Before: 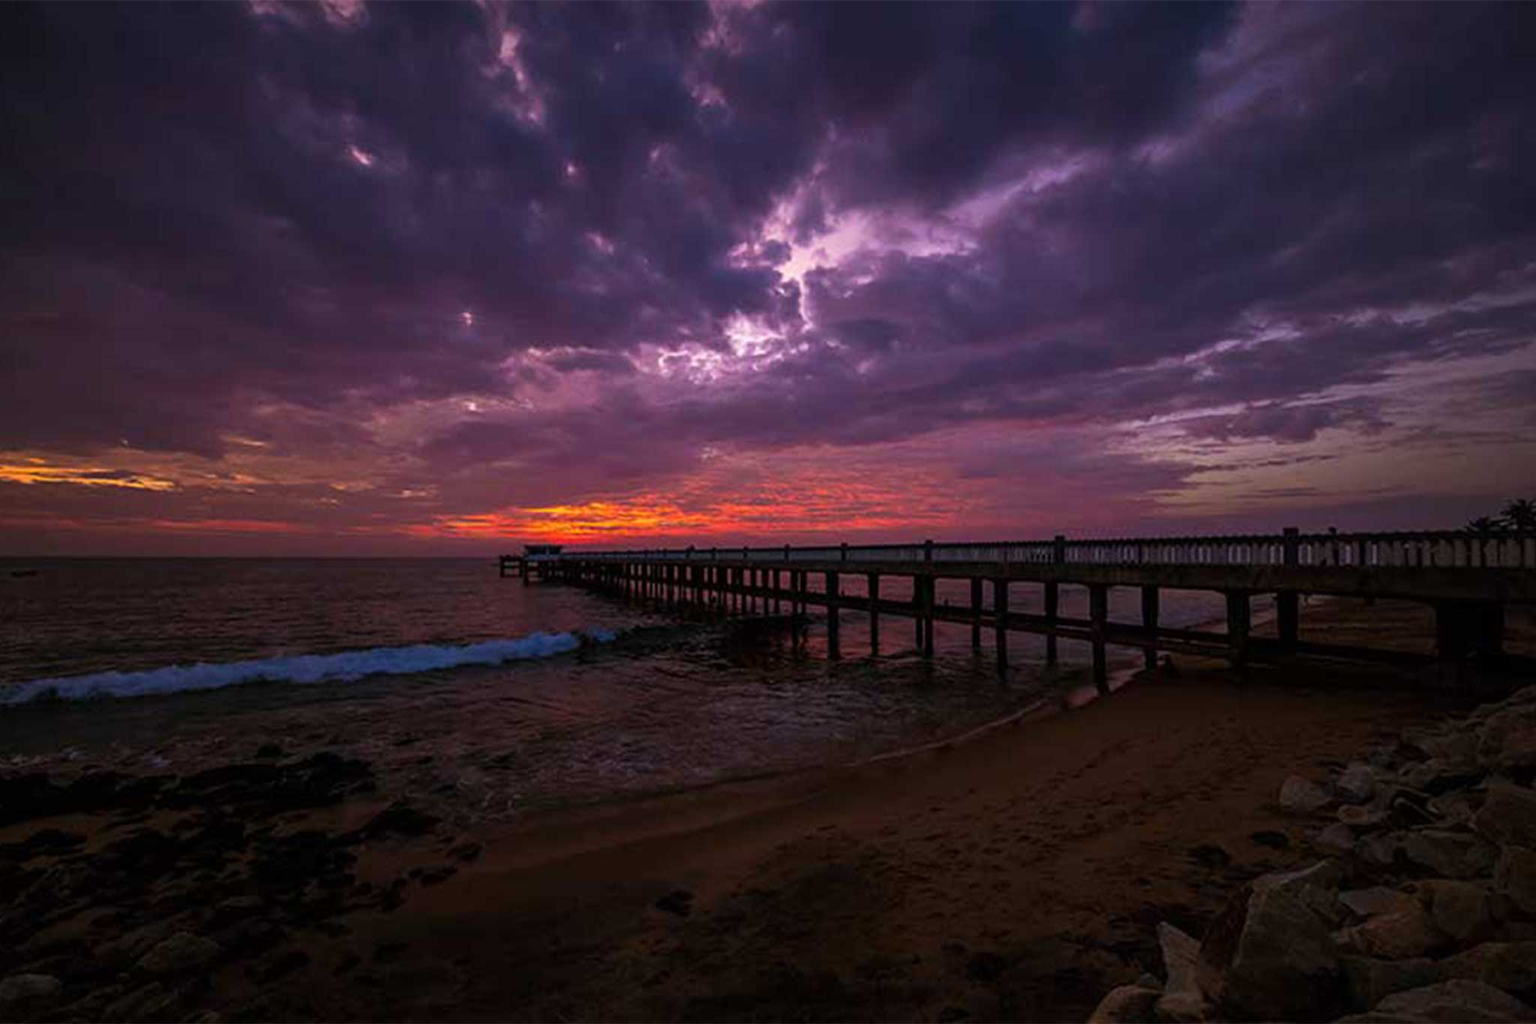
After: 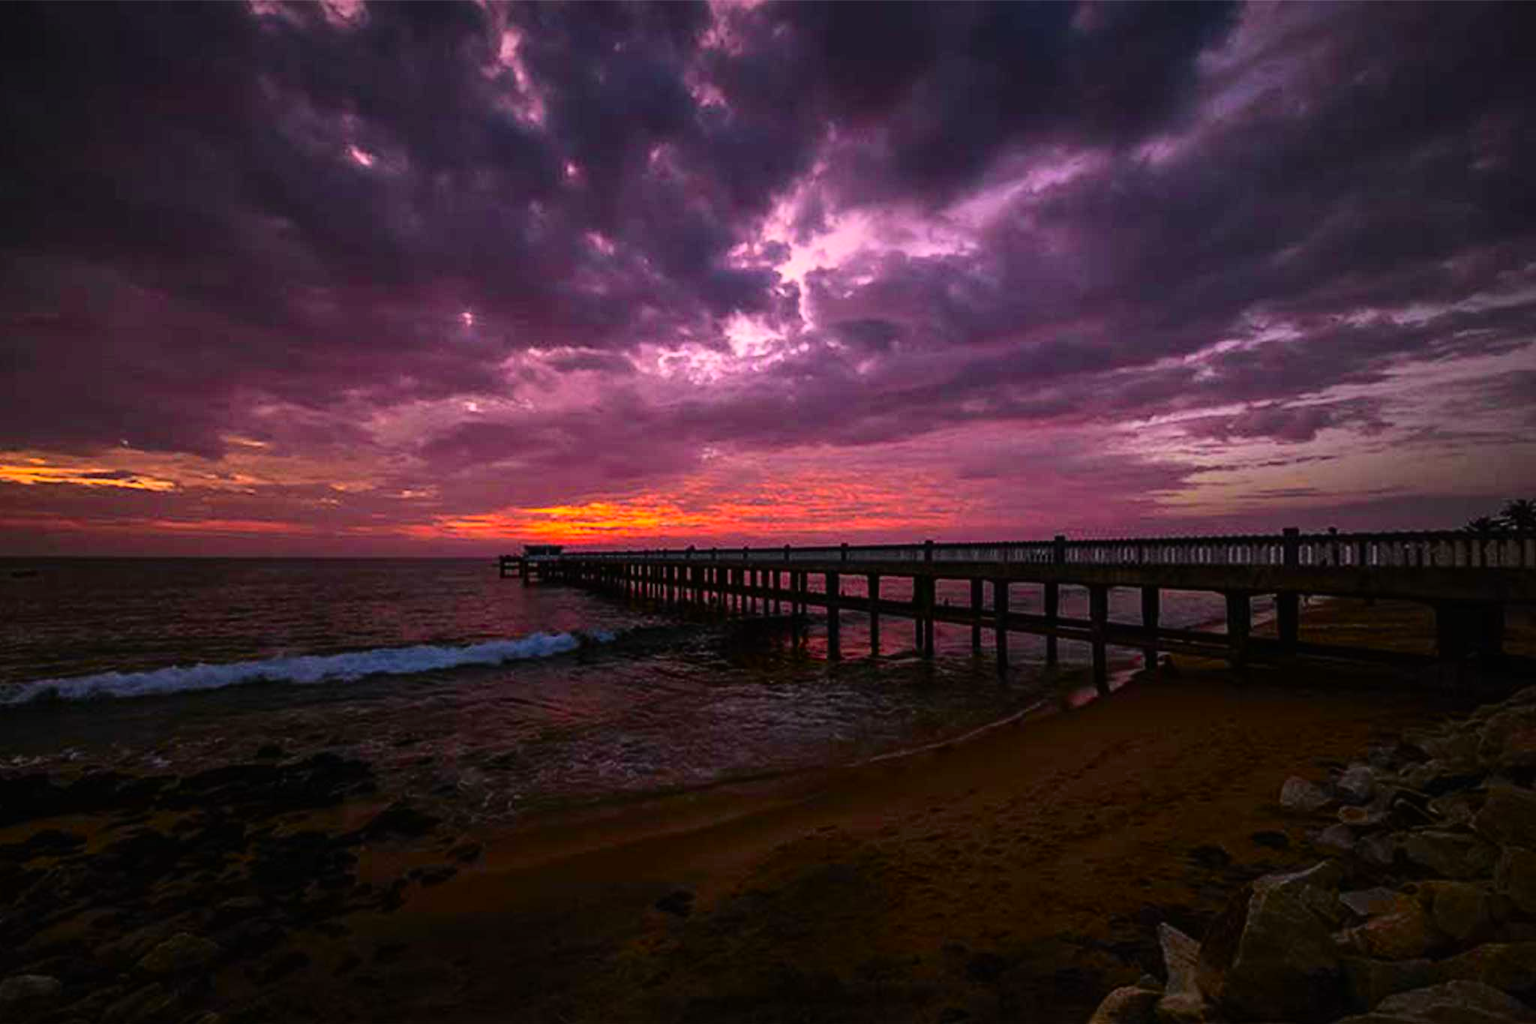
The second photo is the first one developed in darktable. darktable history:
tone curve: curves: ch0 [(0, 0.005) (0.103, 0.081) (0.196, 0.197) (0.391, 0.469) (0.491, 0.585) (0.638, 0.751) (0.822, 0.886) (0.997, 0.959)]; ch1 [(0, 0) (0.172, 0.123) (0.324, 0.253) (0.396, 0.388) (0.474, 0.479) (0.499, 0.498) (0.529, 0.528) (0.579, 0.614) (0.633, 0.677) (0.812, 0.856) (1, 1)]; ch2 [(0, 0) (0.411, 0.424) (0.459, 0.478) (0.5, 0.501) (0.517, 0.526) (0.553, 0.583) (0.609, 0.646) (0.708, 0.768) (0.839, 0.916) (1, 1)], color space Lab, independent channels, preserve colors none
shadows and highlights: shadows 20.91, highlights -82.73, soften with gaussian
